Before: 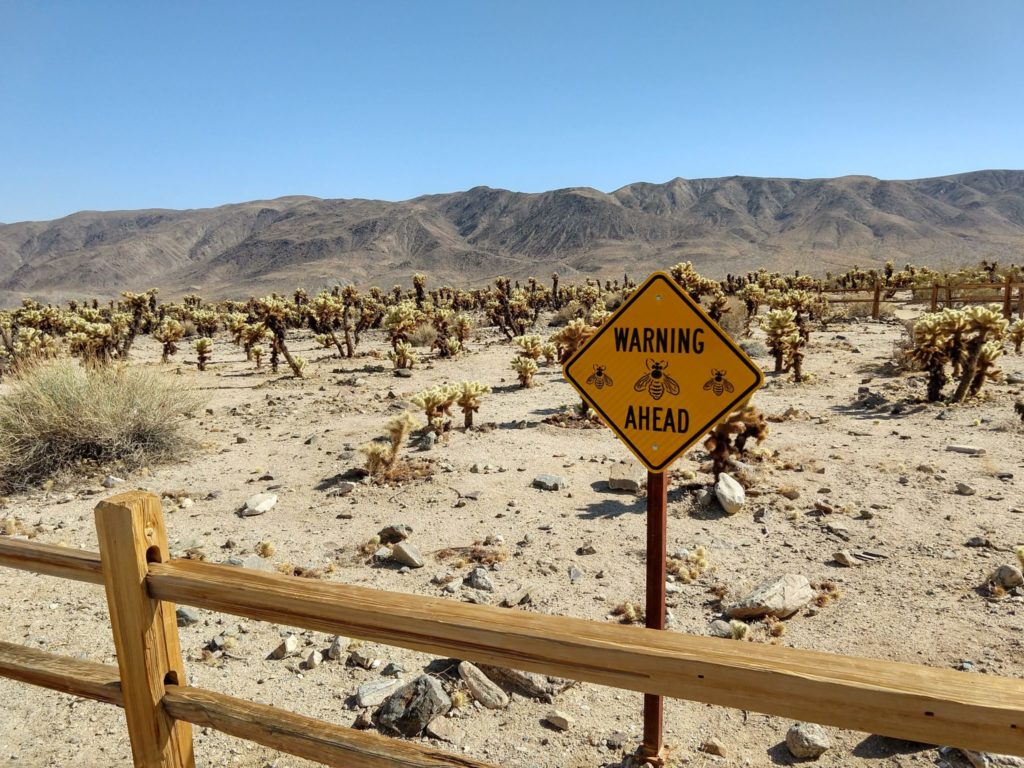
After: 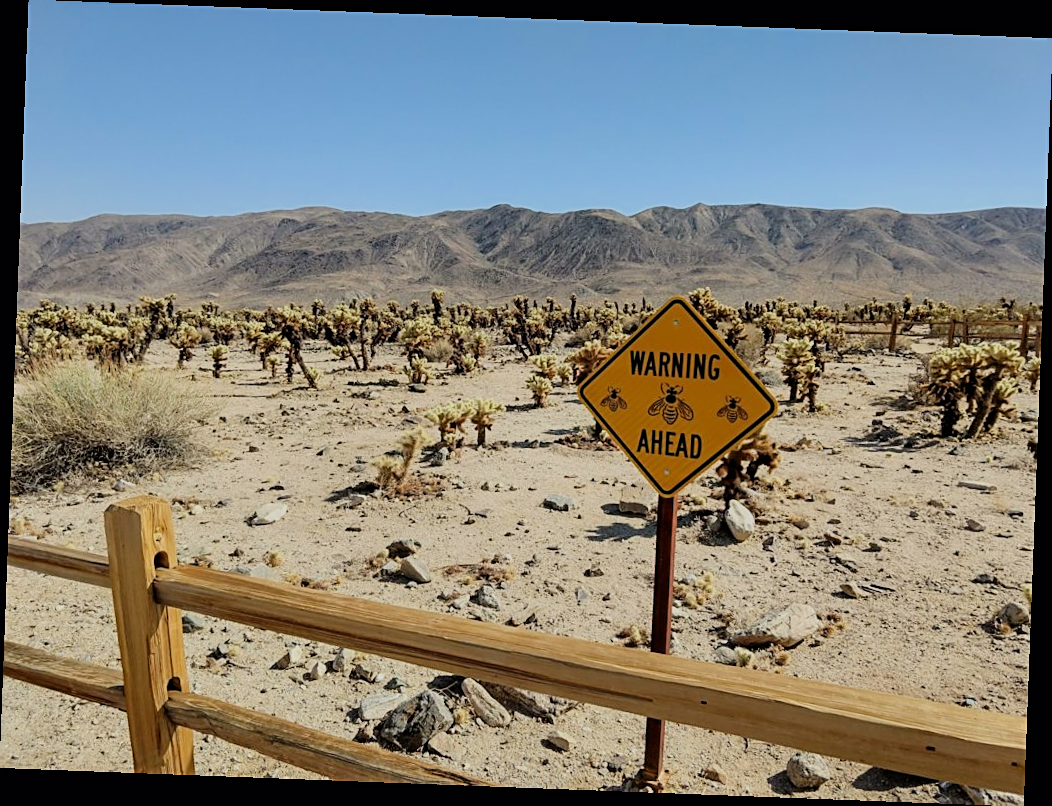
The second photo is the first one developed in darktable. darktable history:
filmic rgb: black relative exposure -8.42 EV, white relative exposure 4.68 EV, hardness 3.82, color science v6 (2022)
rotate and perspective: rotation 2.17°, automatic cropping off
sharpen: on, module defaults
